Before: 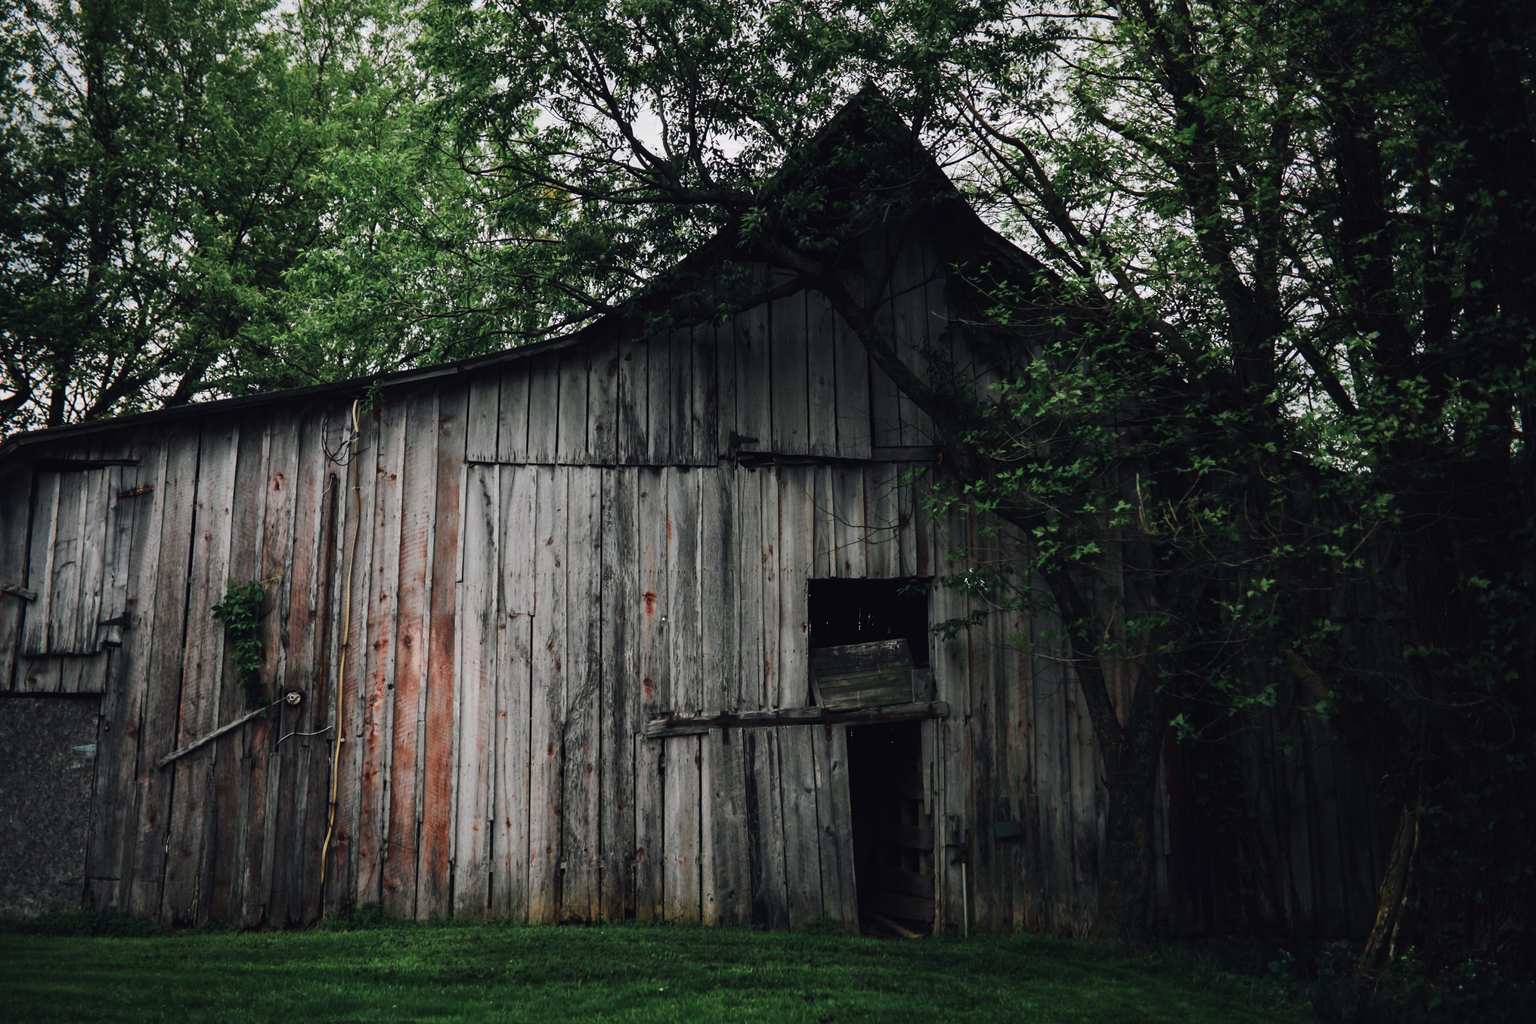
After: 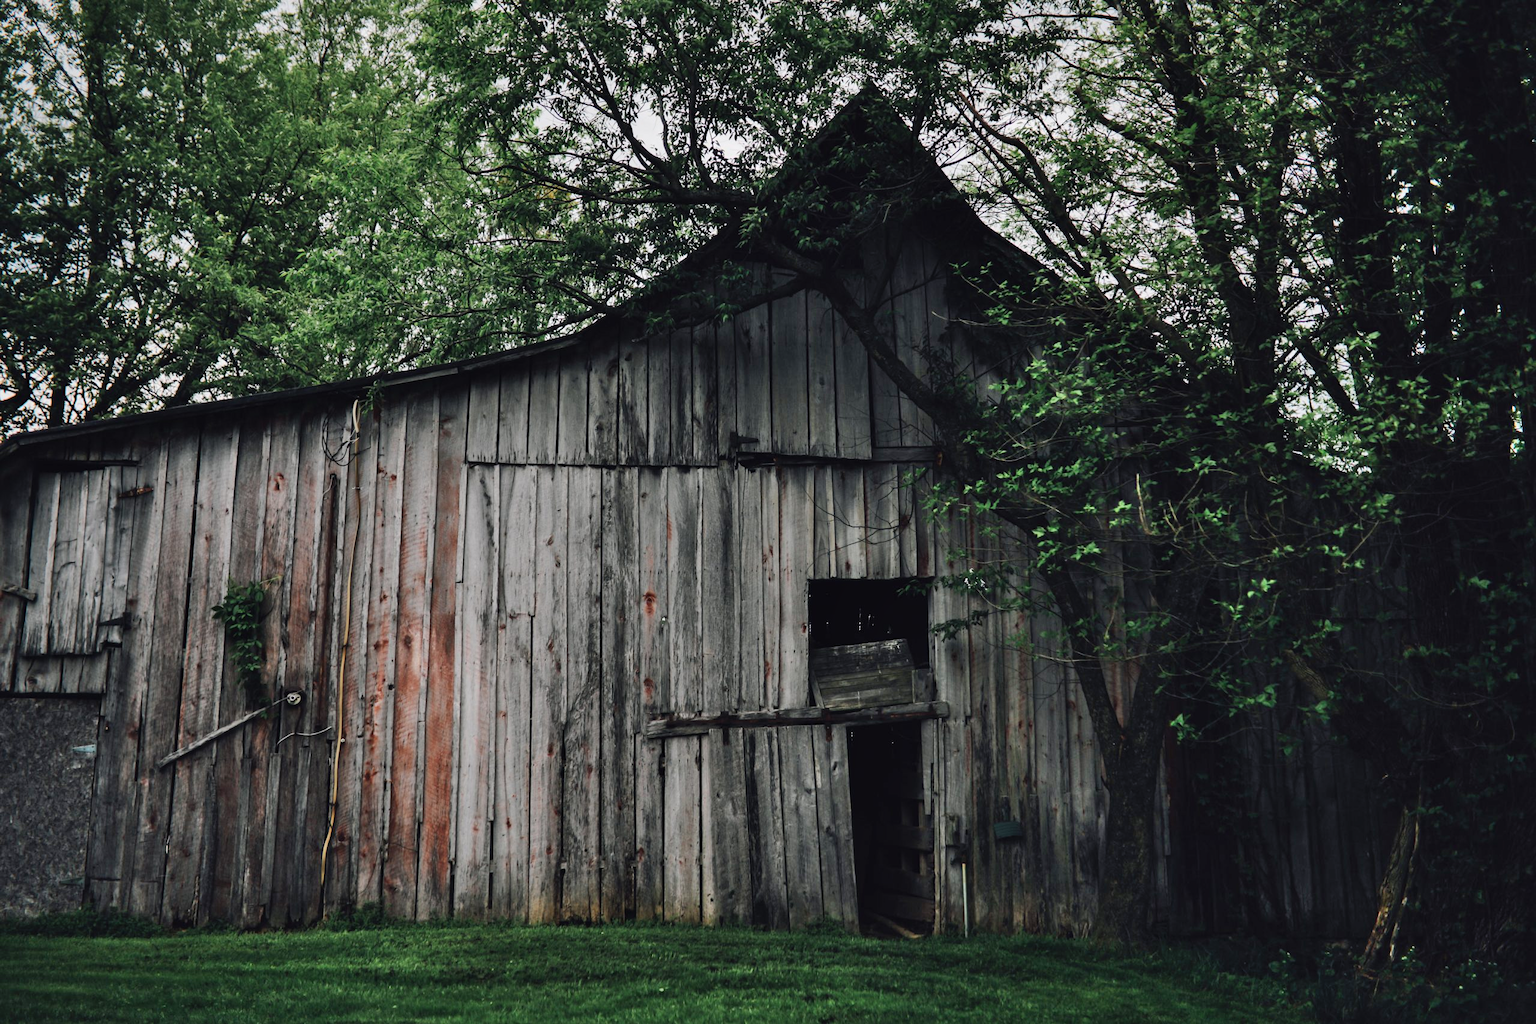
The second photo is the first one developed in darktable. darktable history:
shadows and highlights: low approximation 0.01, soften with gaussian
color balance rgb: linear chroma grading › shadows -3%, linear chroma grading › highlights -4%
